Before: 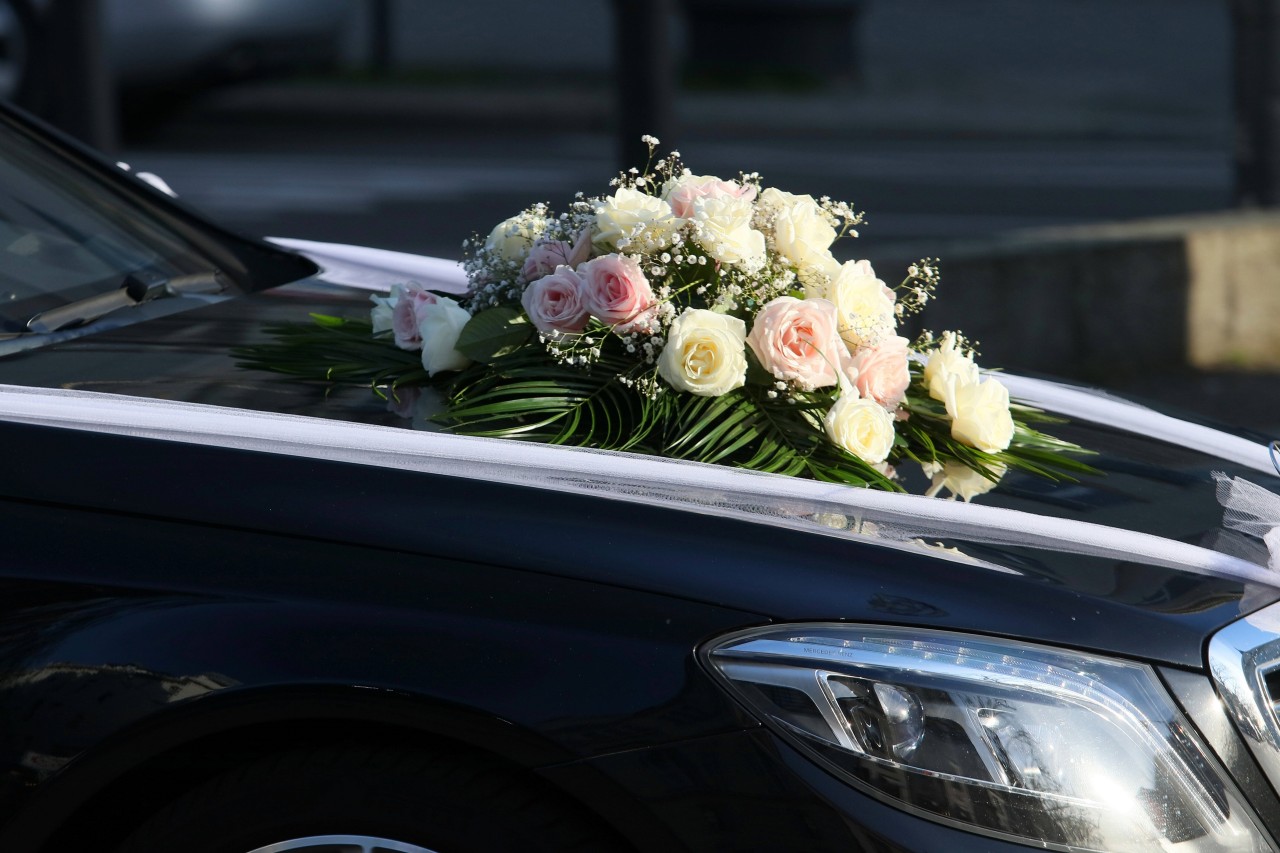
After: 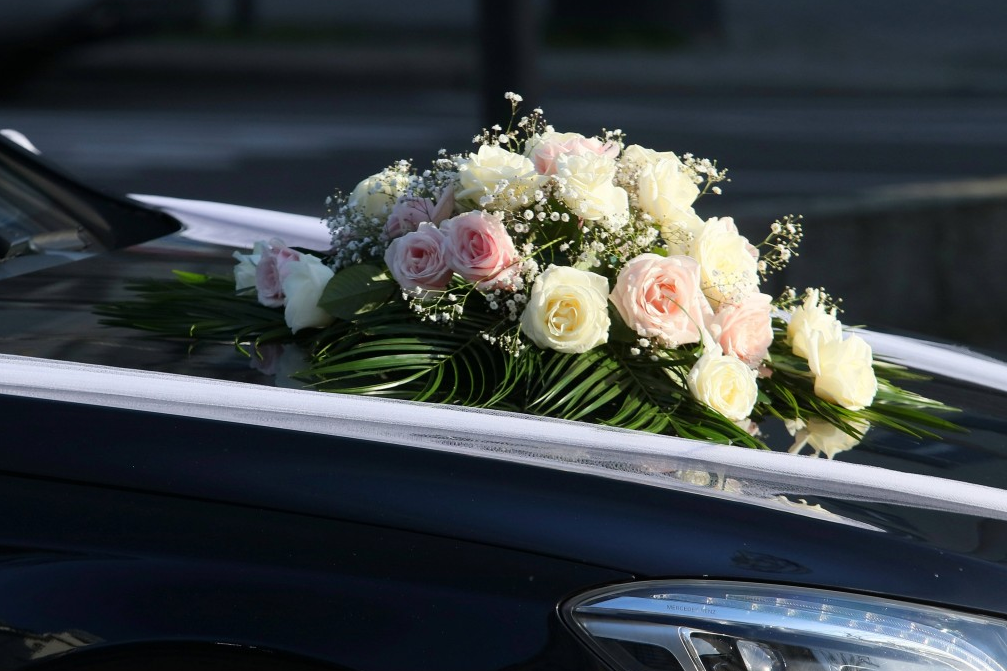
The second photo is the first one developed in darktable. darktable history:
crop and rotate: left 10.78%, top 5.123%, right 10.501%, bottom 16.105%
